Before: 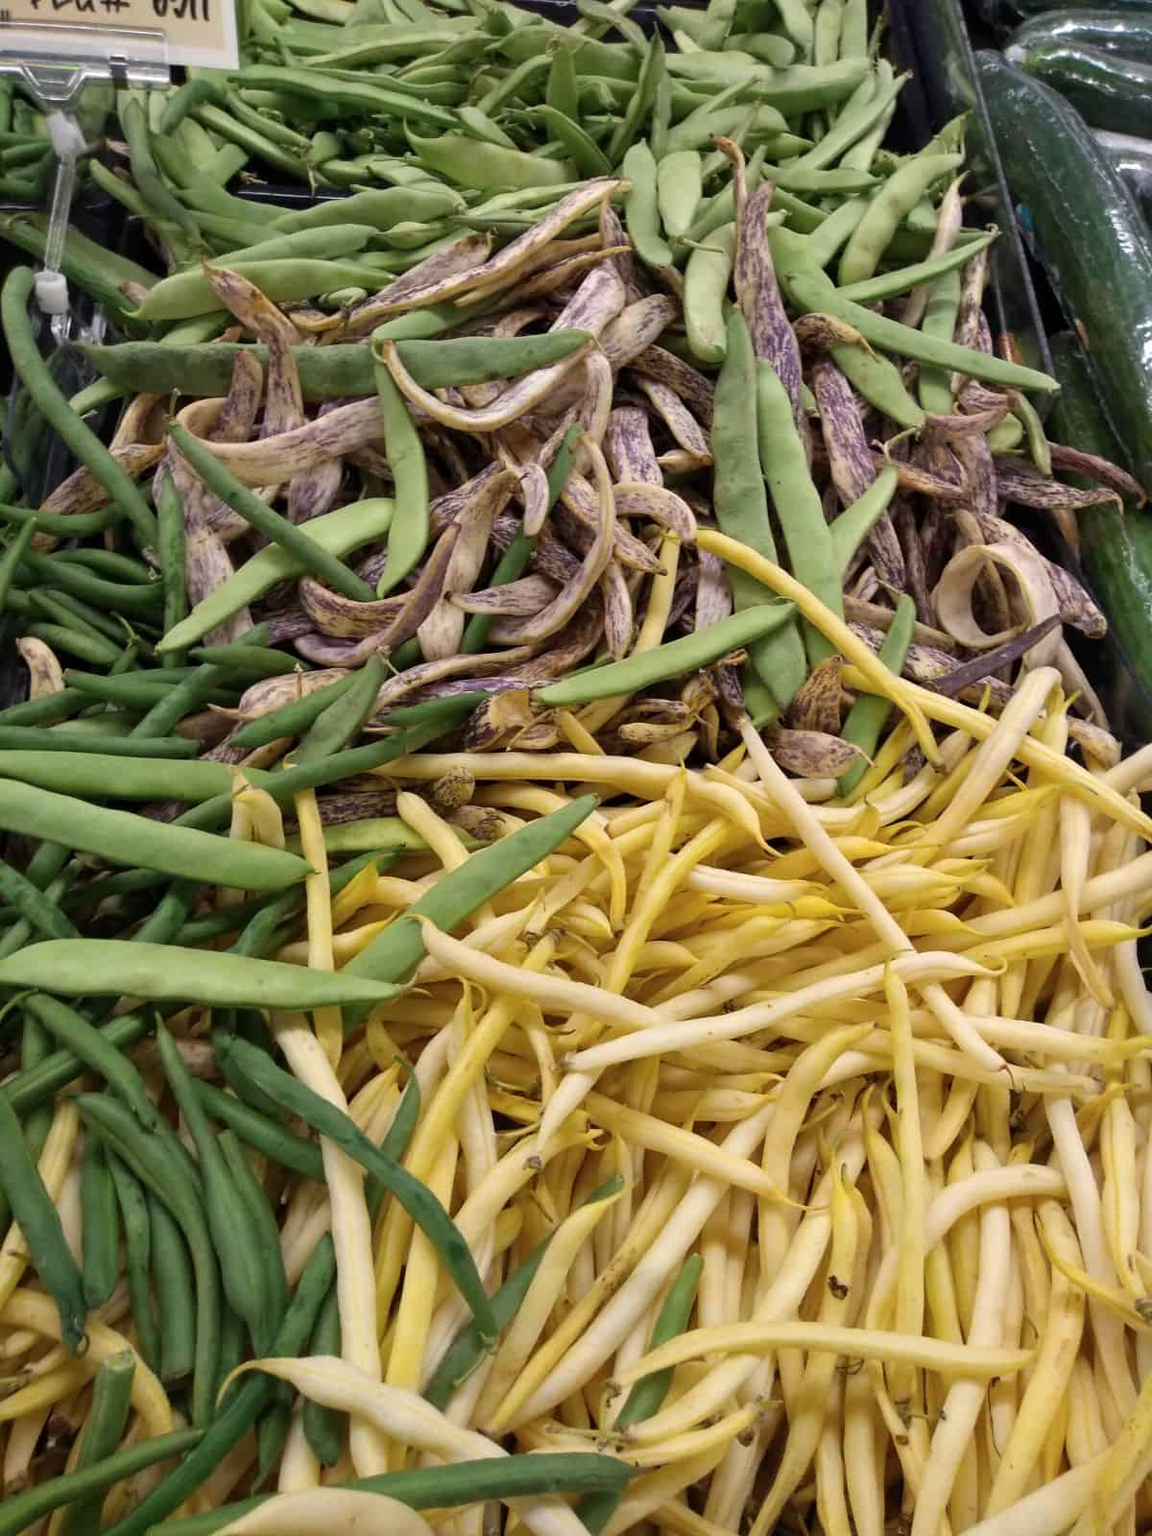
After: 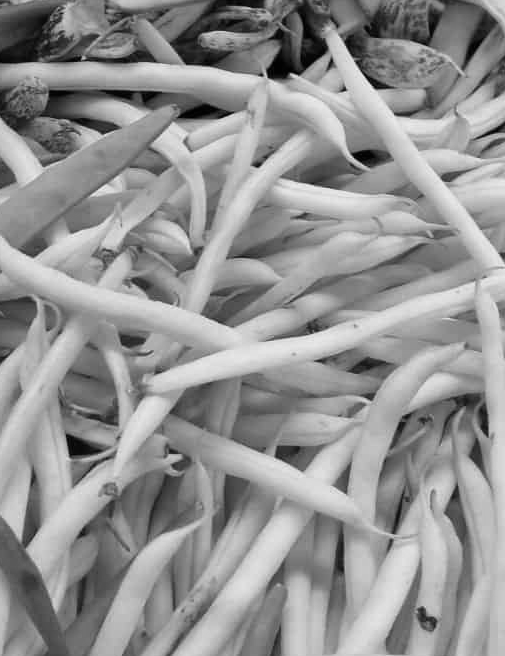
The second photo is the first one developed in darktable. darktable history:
velvia: on, module defaults
crop: left 37.221%, top 45.169%, right 20.63%, bottom 13.777%
monochrome: a -35.87, b 49.73, size 1.7
